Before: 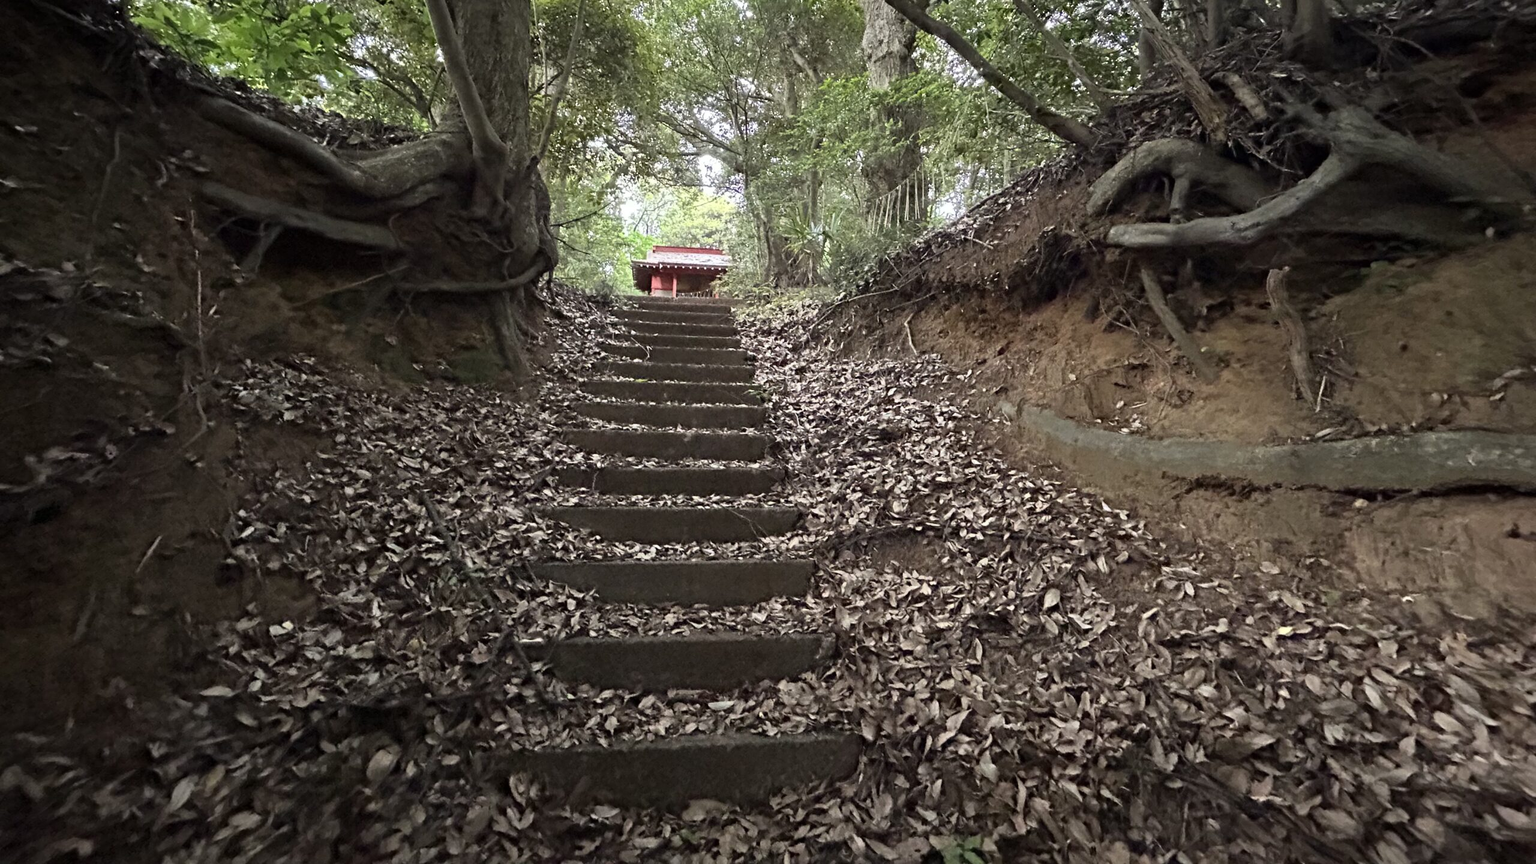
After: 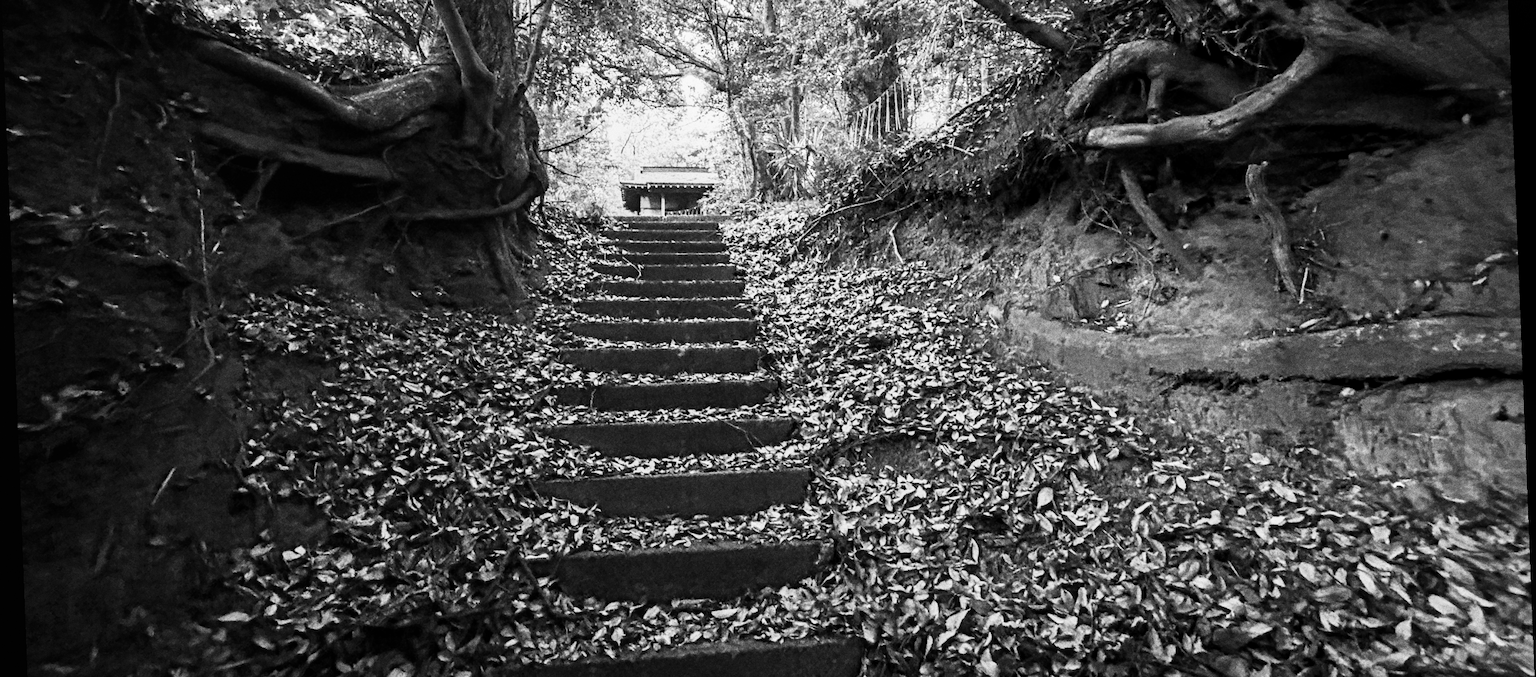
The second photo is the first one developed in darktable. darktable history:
filmic rgb: black relative exposure -7.15 EV, white relative exposure 5.36 EV, hardness 3.02, color science v6 (2022)
rotate and perspective: rotation -2.22°, lens shift (horizontal) -0.022, automatic cropping off
exposure: exposure -0.36 EV, compensate highlight preservation false
crop and rotate: top 12.5%, bottom 12.5%
contrast brightness saturation: contrast 0.53, brightness 0.47, saturation -1
grain: strength 49.07%
local contrast: on, module defaults
tone equalizer: on, module defaults
